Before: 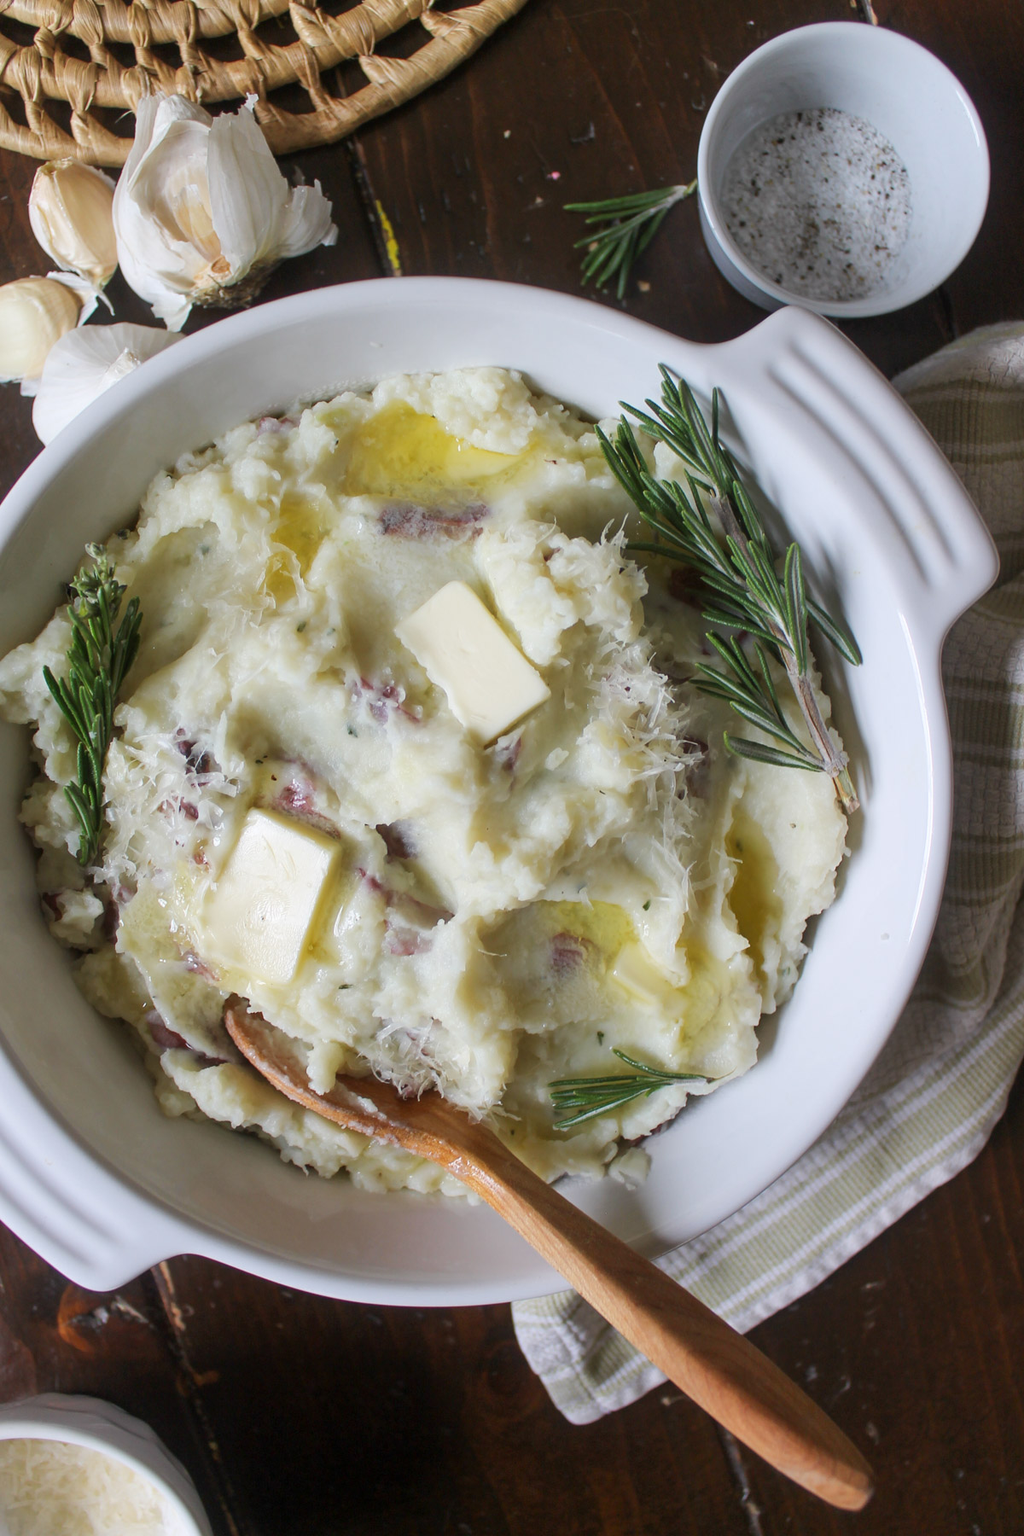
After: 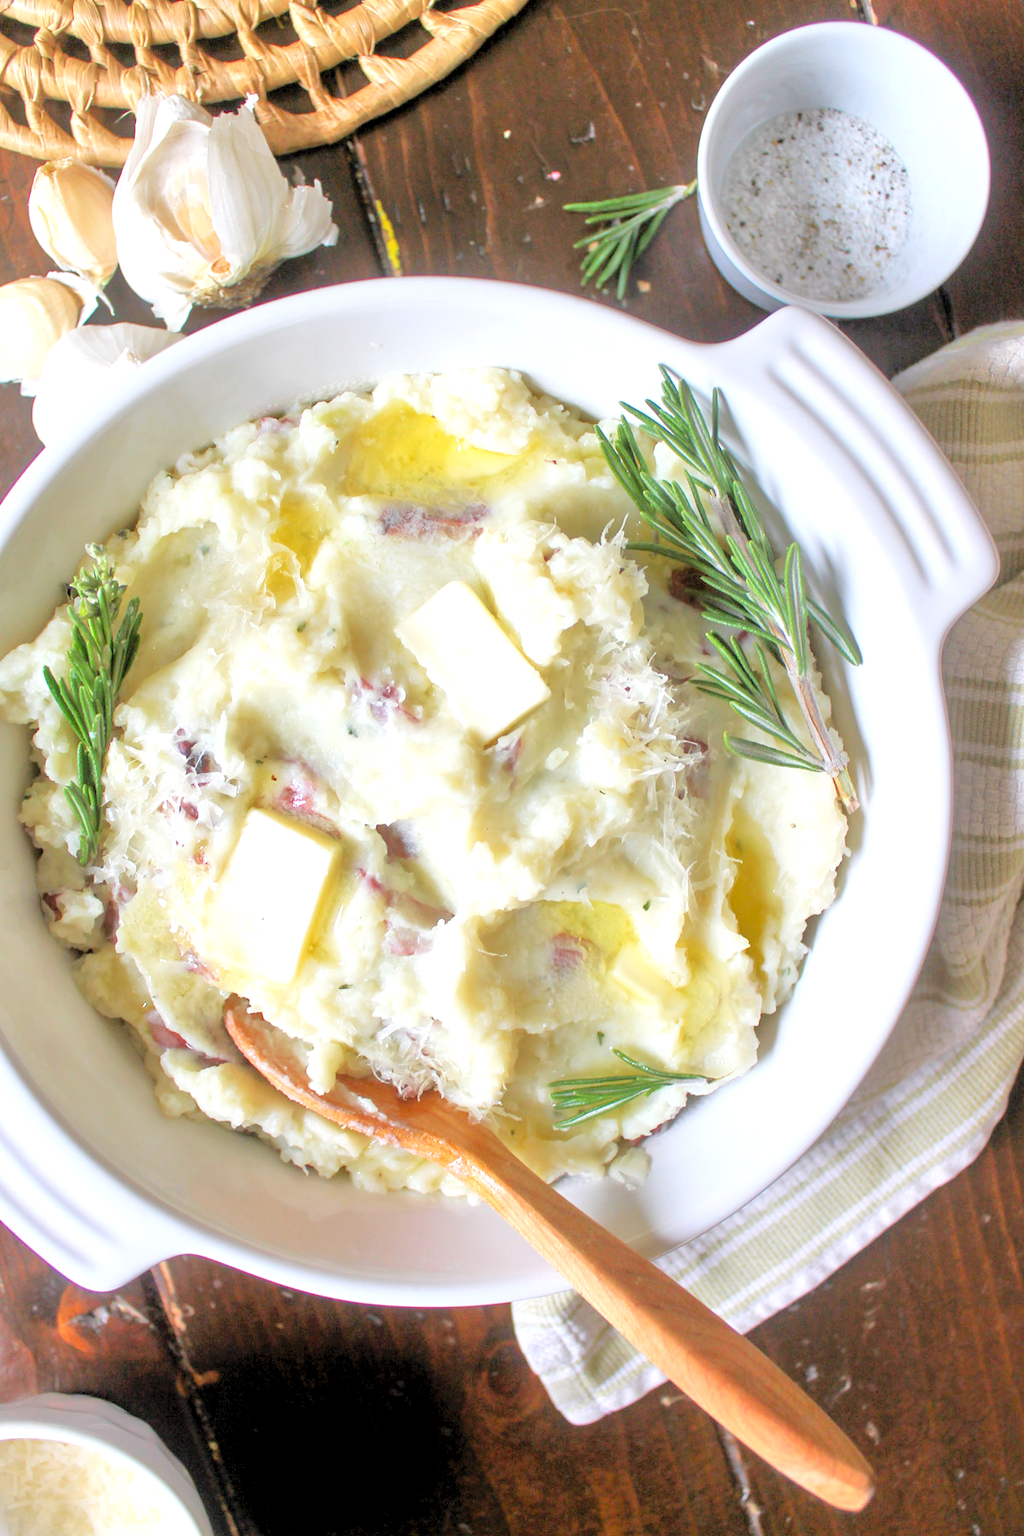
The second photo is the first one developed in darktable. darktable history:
tone equalizer: -7 EV 0.14 EV, -6 EV 0.577 EV, -5 EV 1.15 EV, -4 EV 1.31 EV, -3 EV 1.16 EV, -2 EV 0.6 EV, -1 EV 0.158 EV
levels: black 0.035%, levels [0.036, 0.364, 0.827]
